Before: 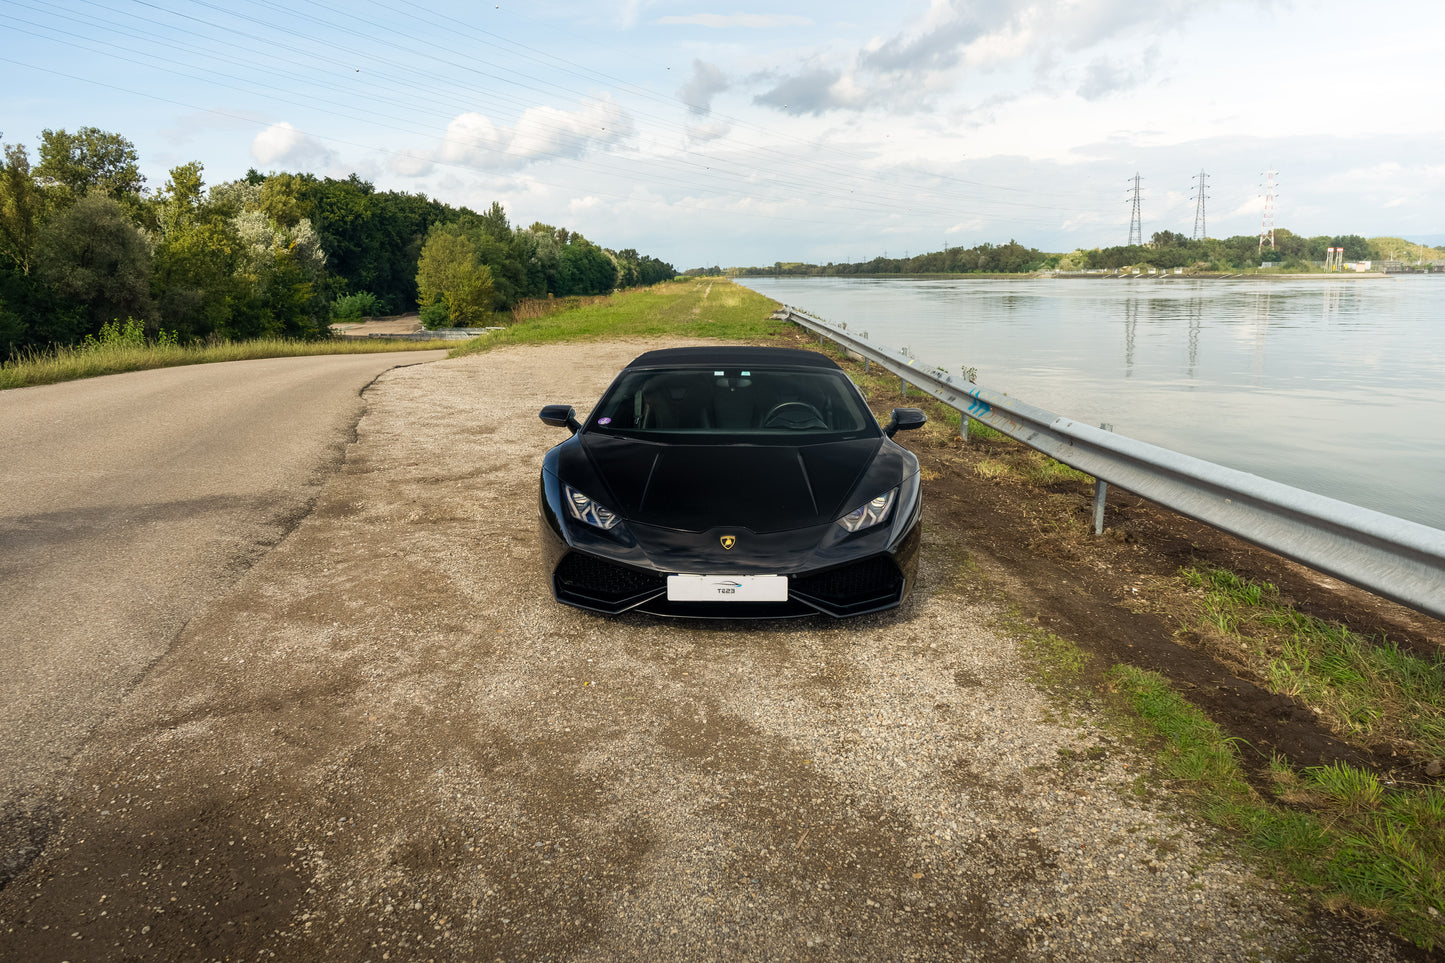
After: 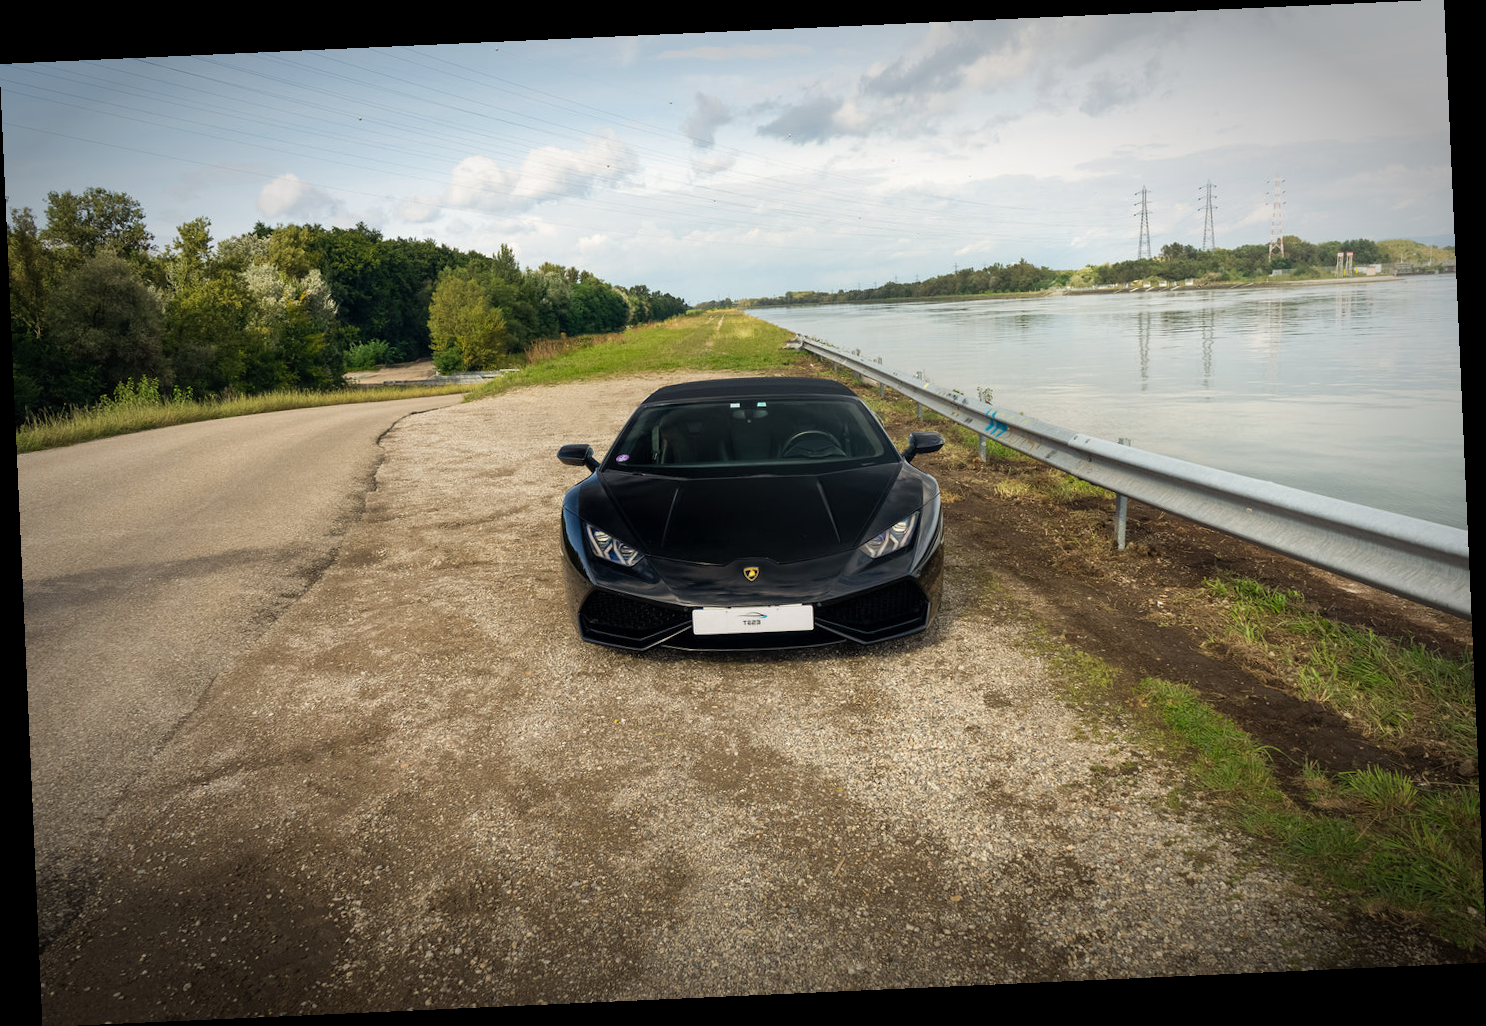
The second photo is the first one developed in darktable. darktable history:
base curve: preserve colors none
rotate and perspective: rotation -2.56°, automatic cropping off
vignetting: fall-off start 70.97%, brightness -0.584, saturation -0.118, width/height ratio 1.333
